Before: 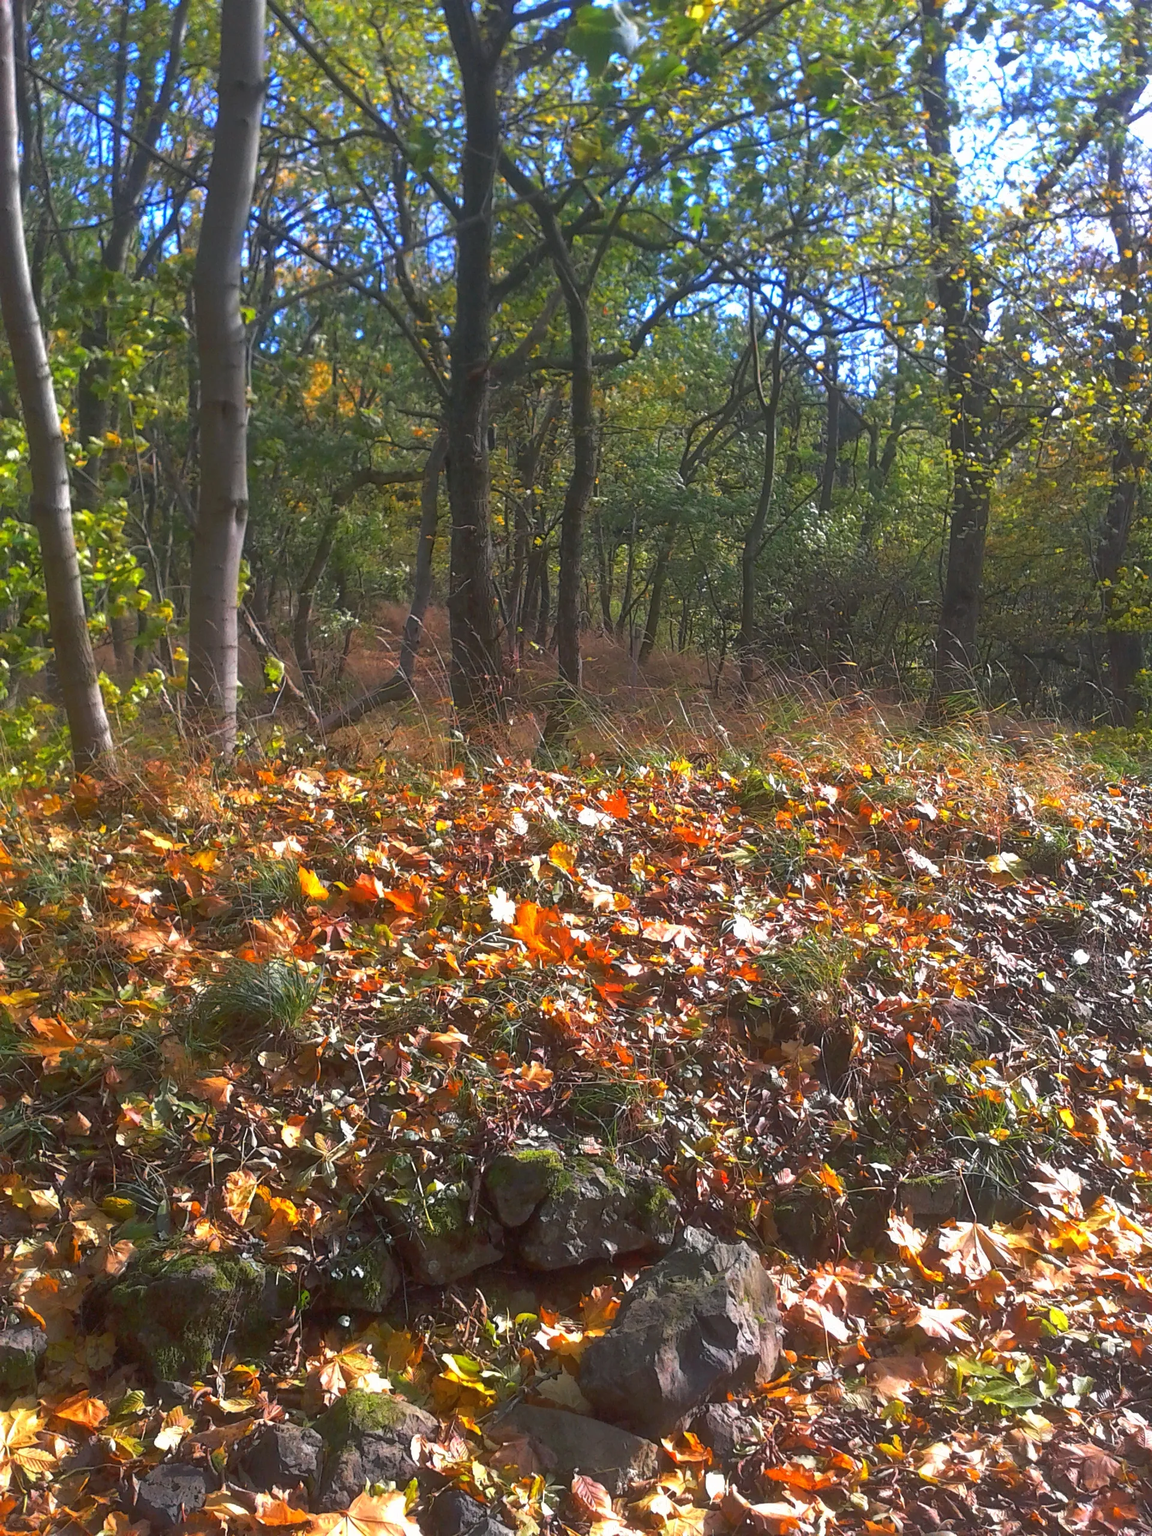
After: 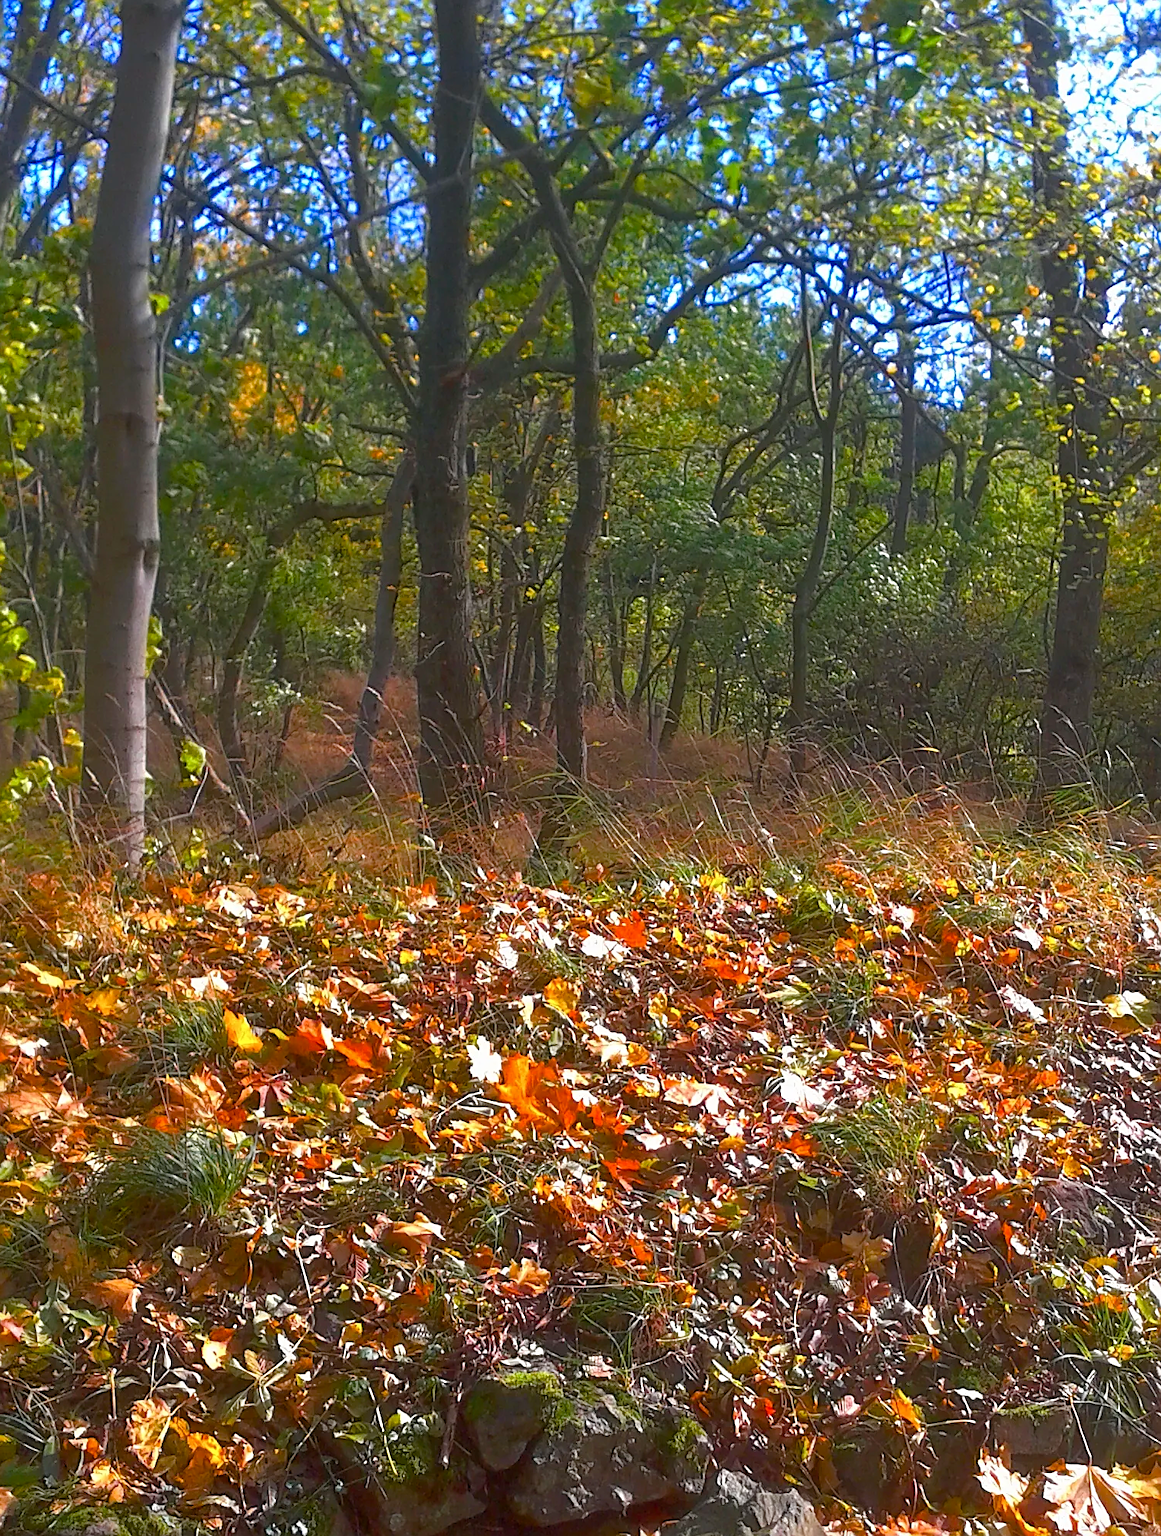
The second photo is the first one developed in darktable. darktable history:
sharpen: on, module defaults
crop and rotate: left 10.77%, top 5.1%, right 10.41%, bottom 16.76%
color balance rgb: perceptual saturation grading › global saturation 20%, perceptual saturation grading › highlights -25%, perceptual saturation grading › shadows 50%
